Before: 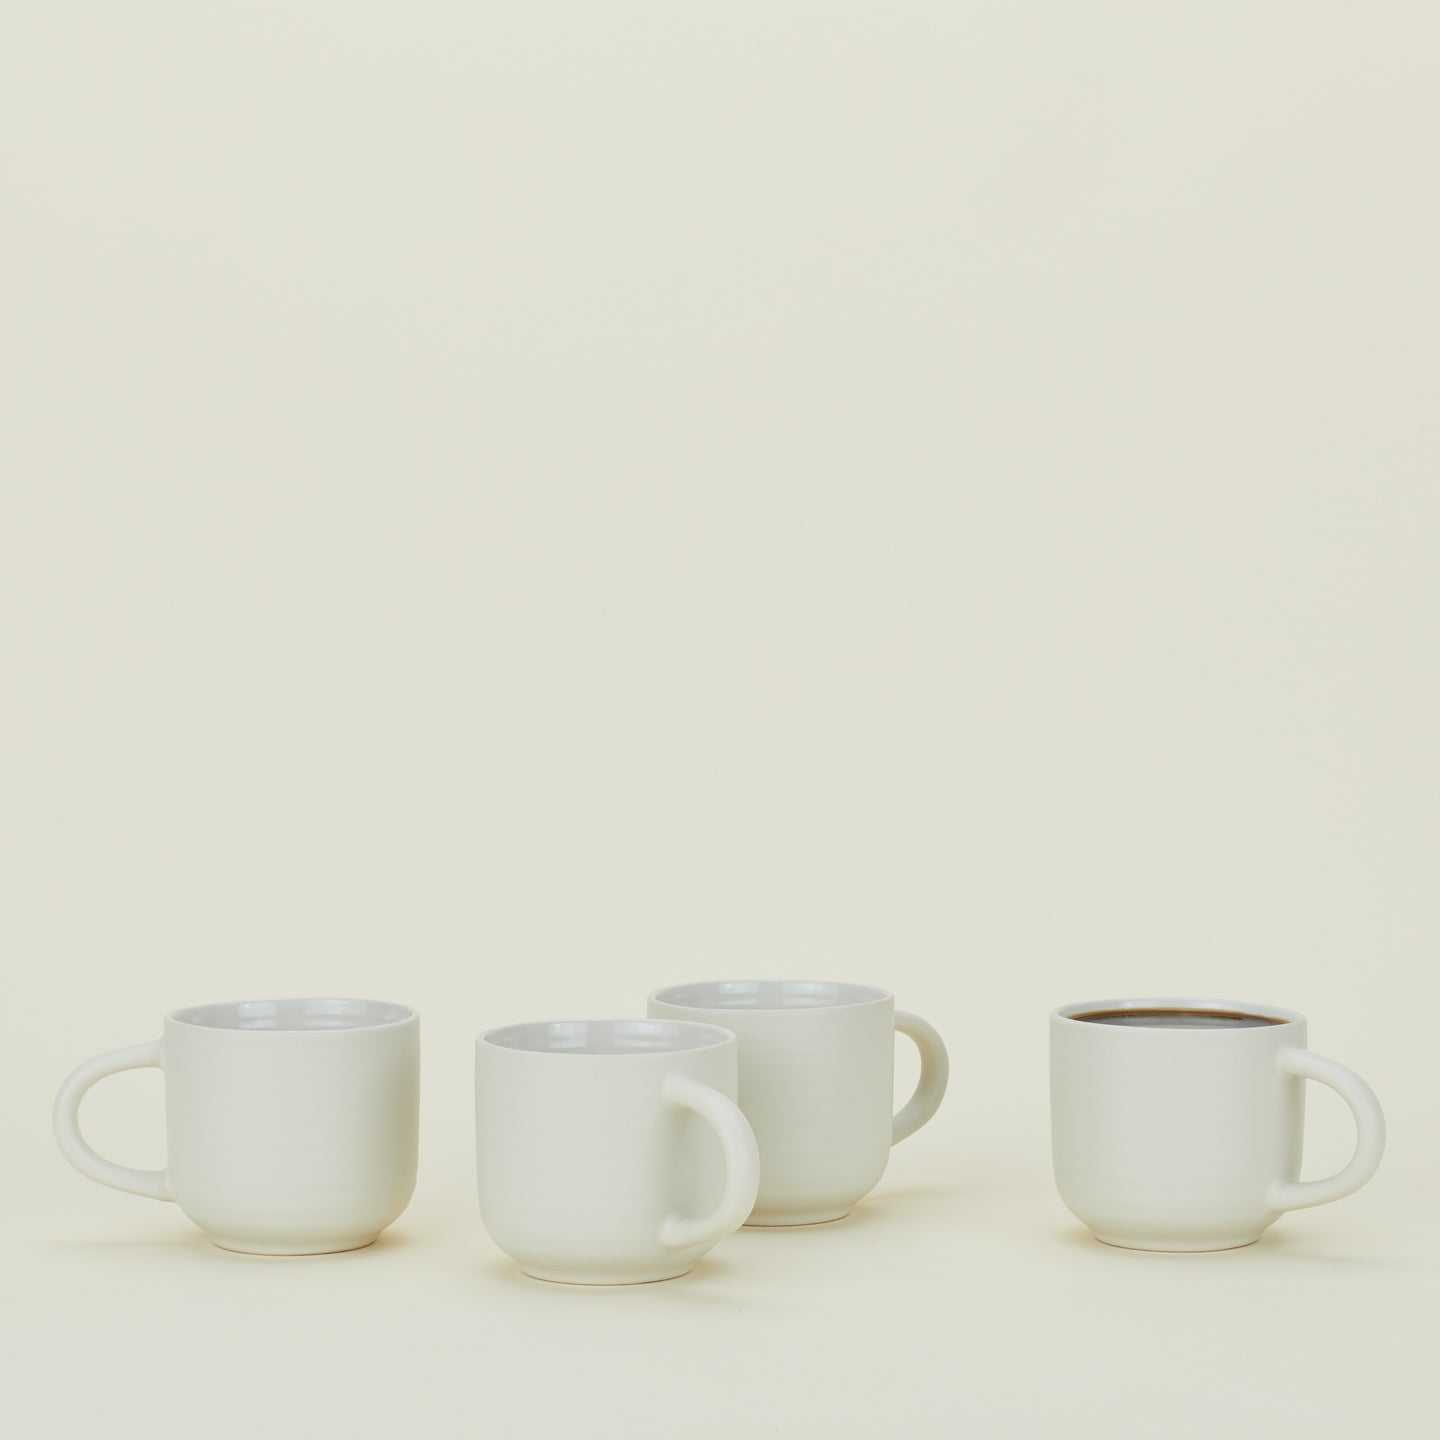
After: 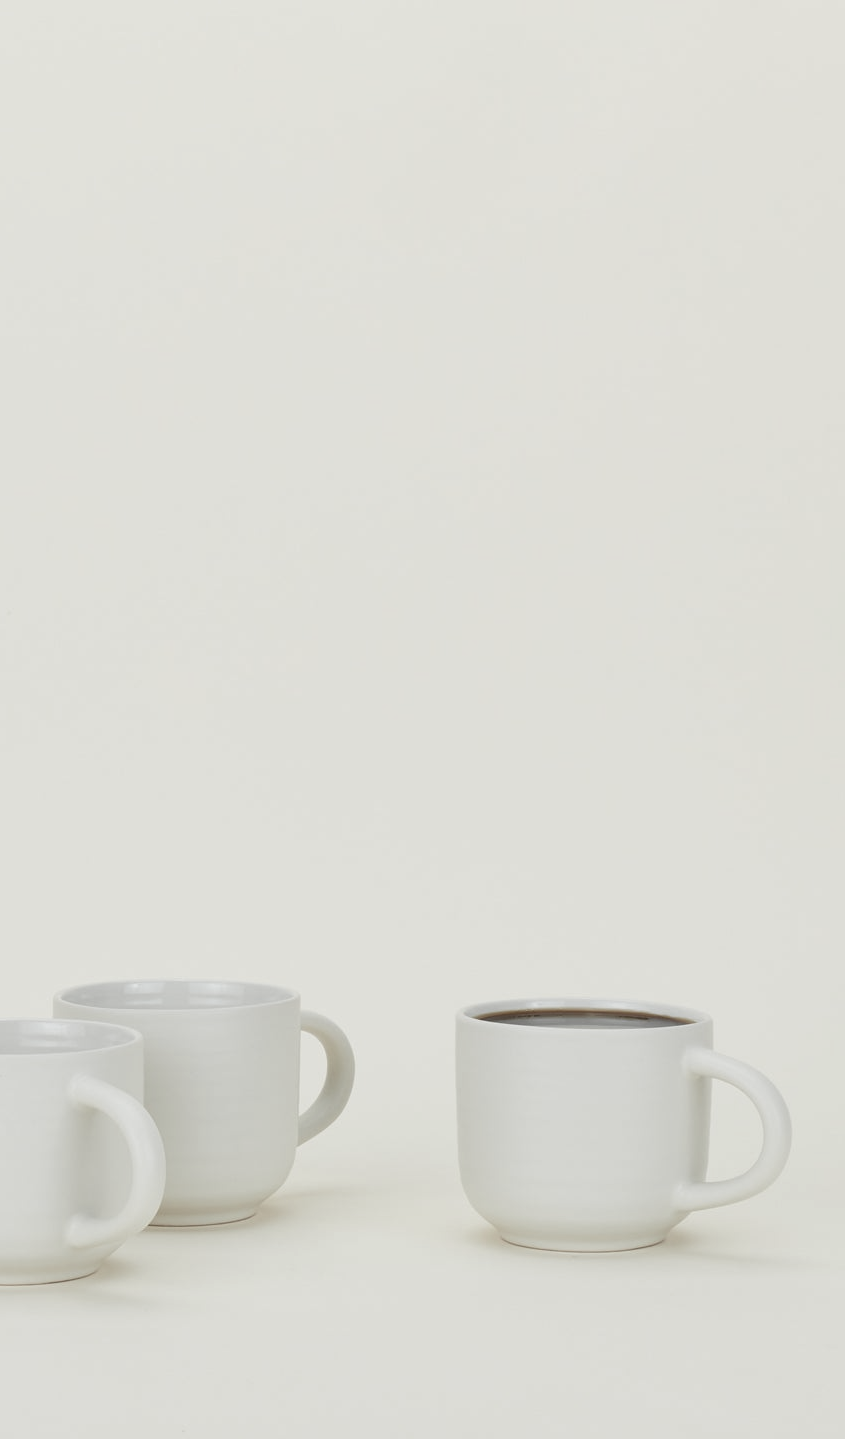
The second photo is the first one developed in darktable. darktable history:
crop: left 41.288%
color correction: highlights b* -0.024, saturation 0.514
